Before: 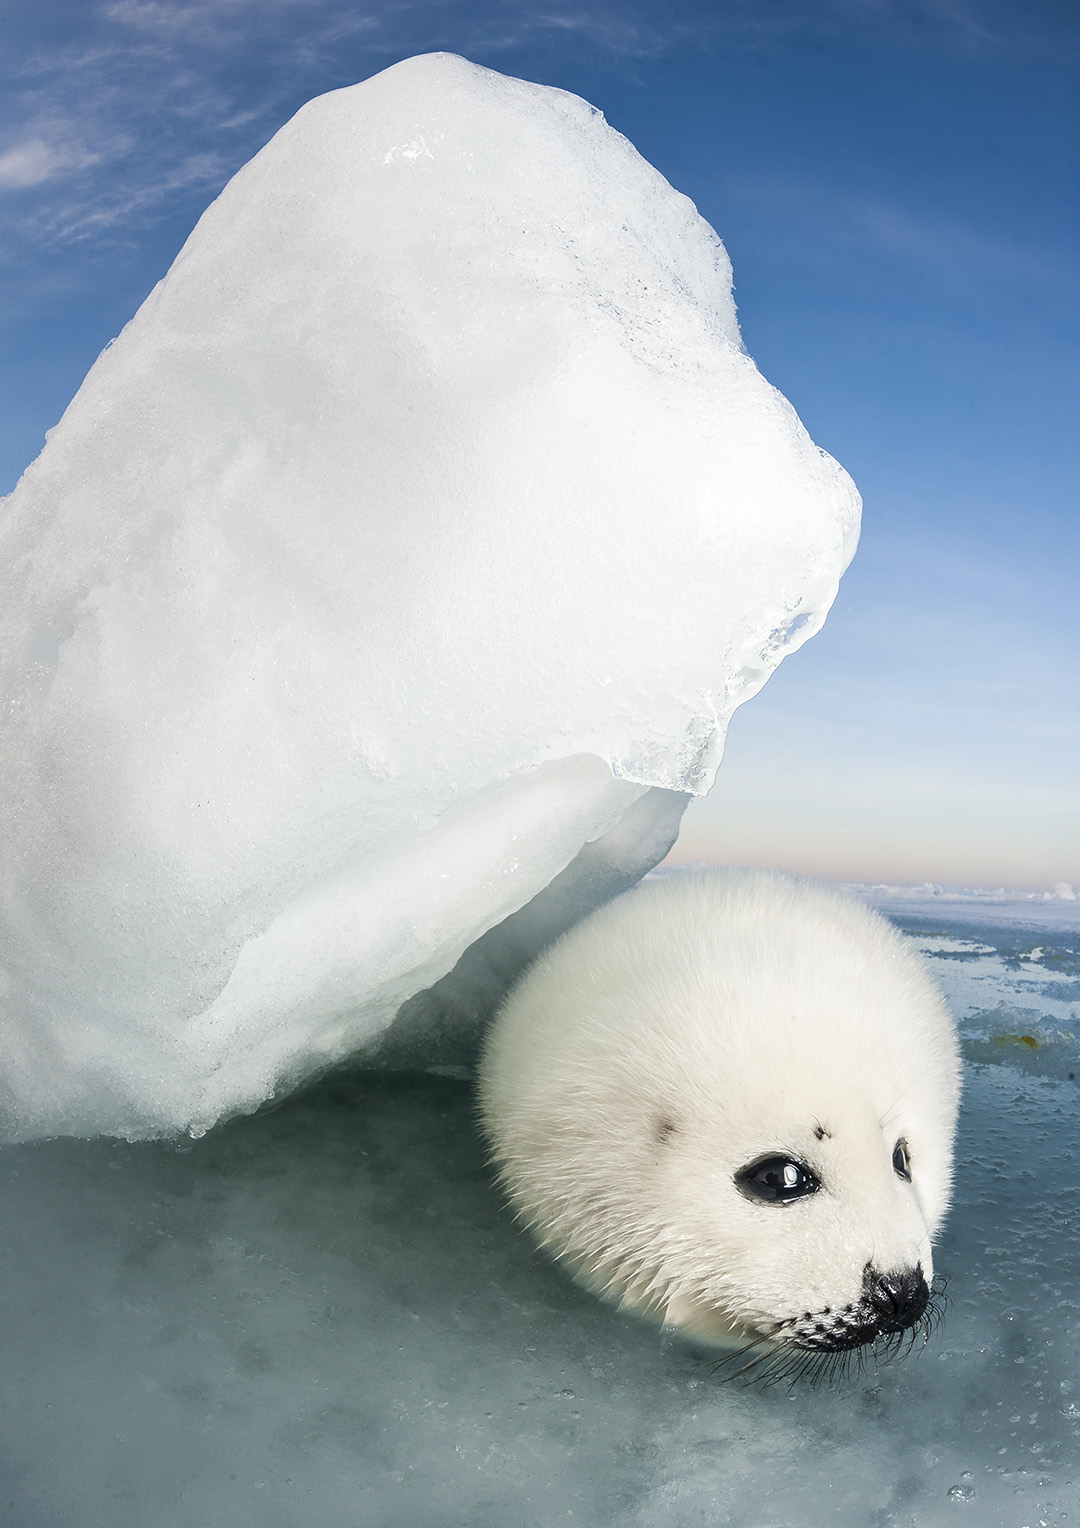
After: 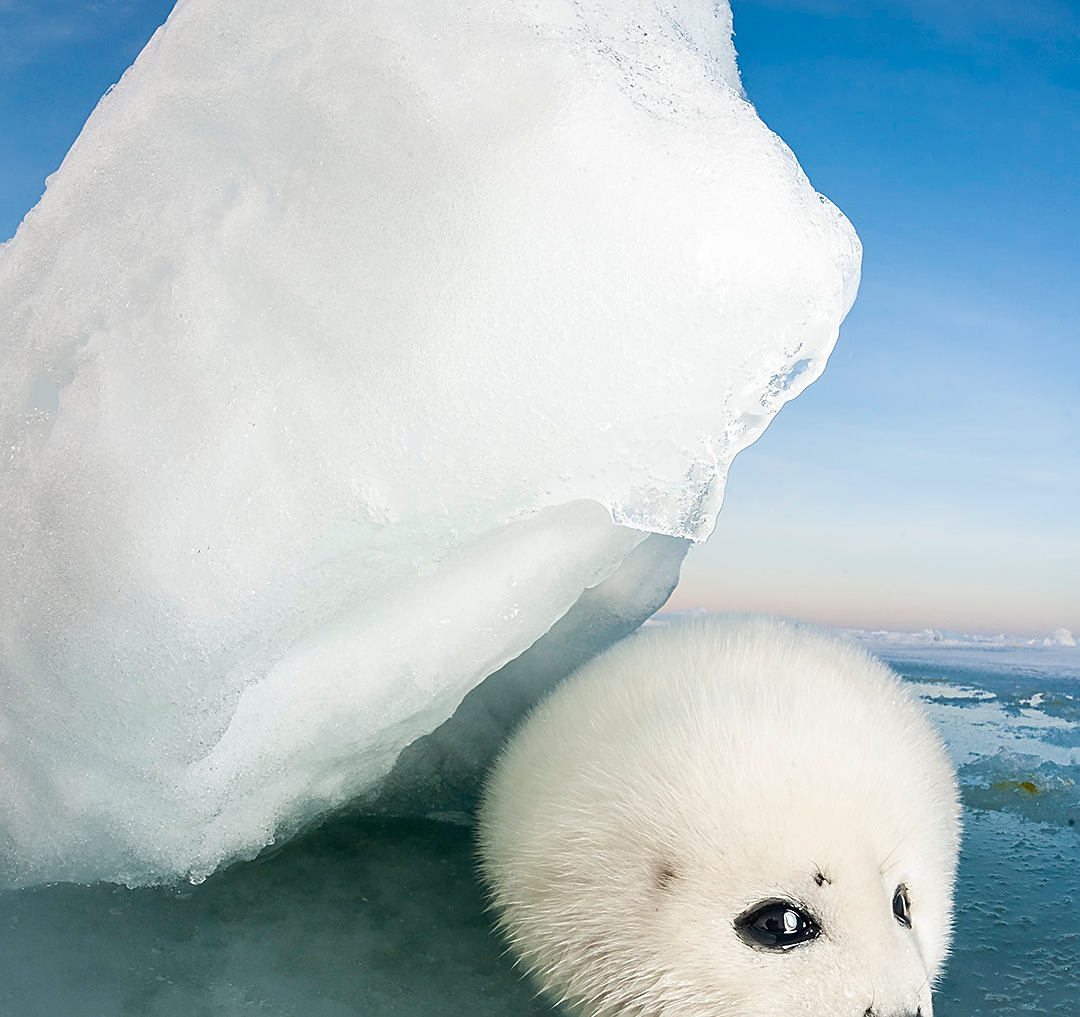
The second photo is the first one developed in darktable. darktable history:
sharpen: on, module defaults
crop: top 16.656%, bottom 16.732%
color balance rgb: linear chroma grading › global chroma 8.872%, perceptual saturation grading › global saturation 0.023%
